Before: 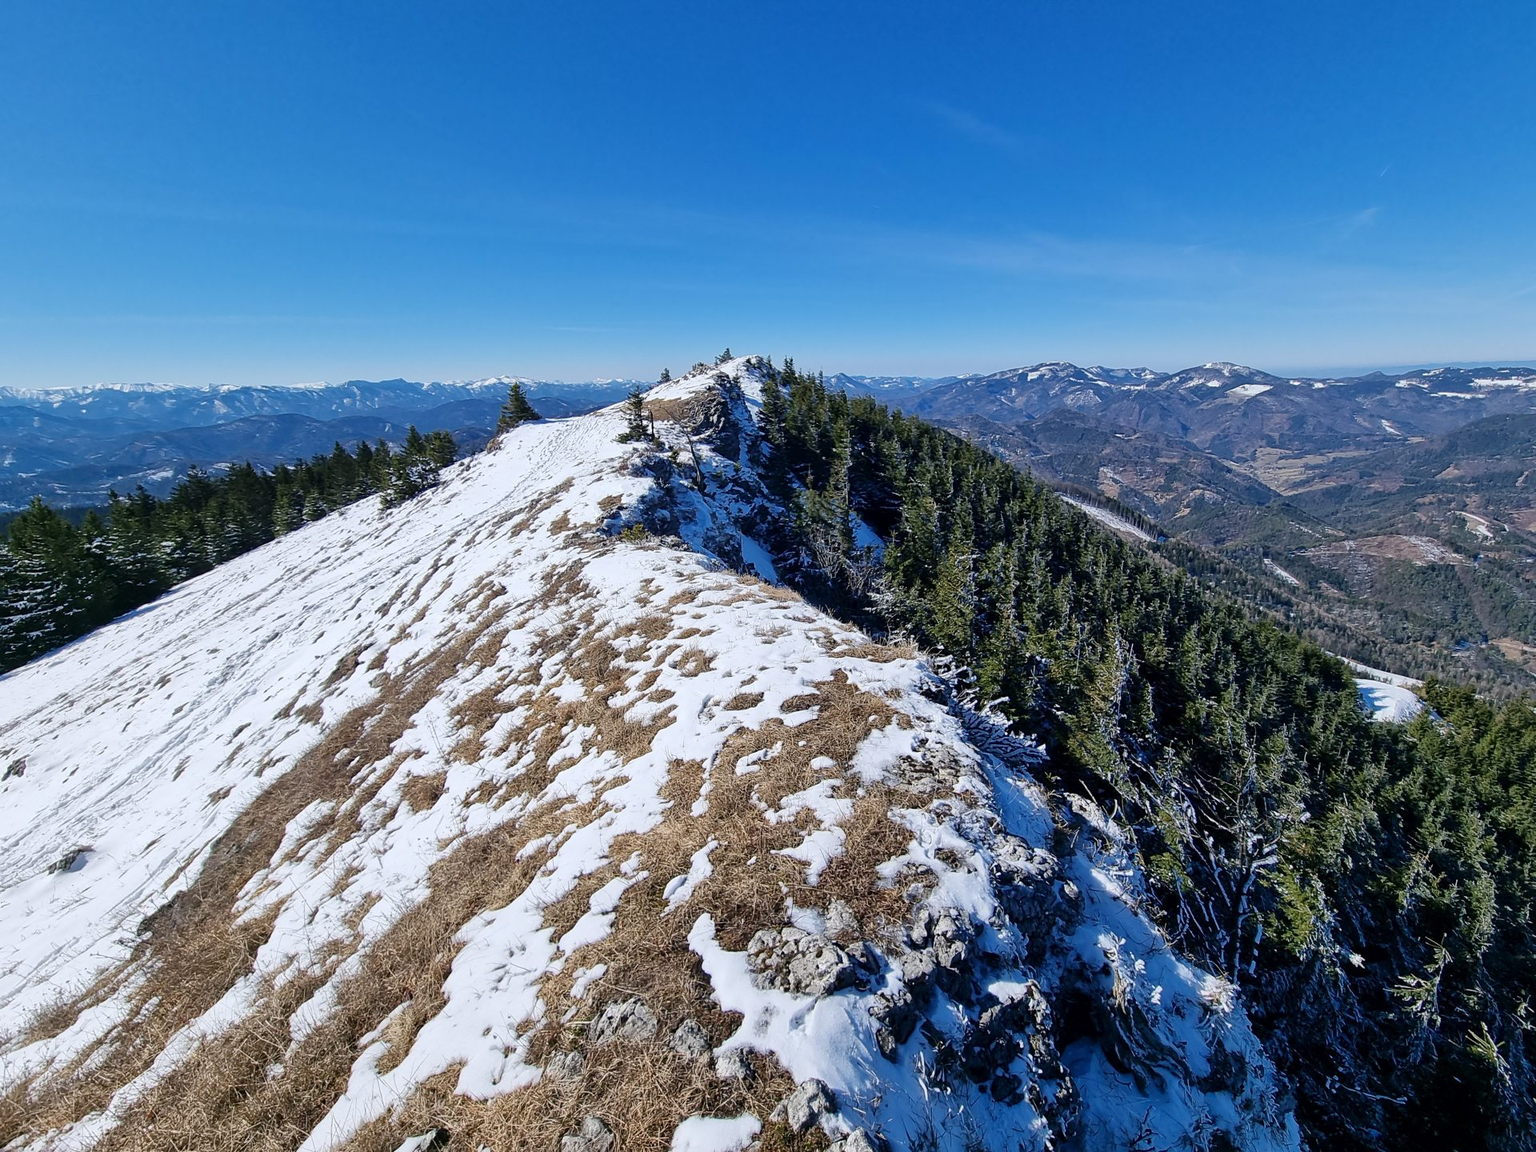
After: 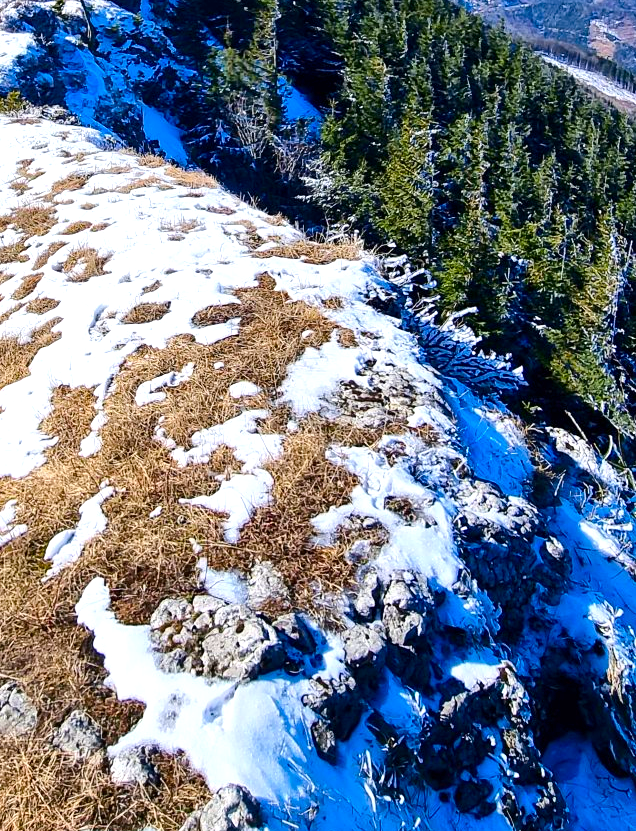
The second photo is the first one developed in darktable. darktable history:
contrast brightness saturation: contrast 0.13, brightness -0.05, saturation 0.16
color balance rgb: perceptual saturation grading › global saturation 25%, perceptual brilliance grading › mid-tones 10%, perceptual brilliance grading › shadows 15%, global vibrance 20%
crop: left 40.878%, top 39.176%, right 25.993%, bottom 3.081%
exposure: exposure 0.574 EV, compensate highlight preservation false
